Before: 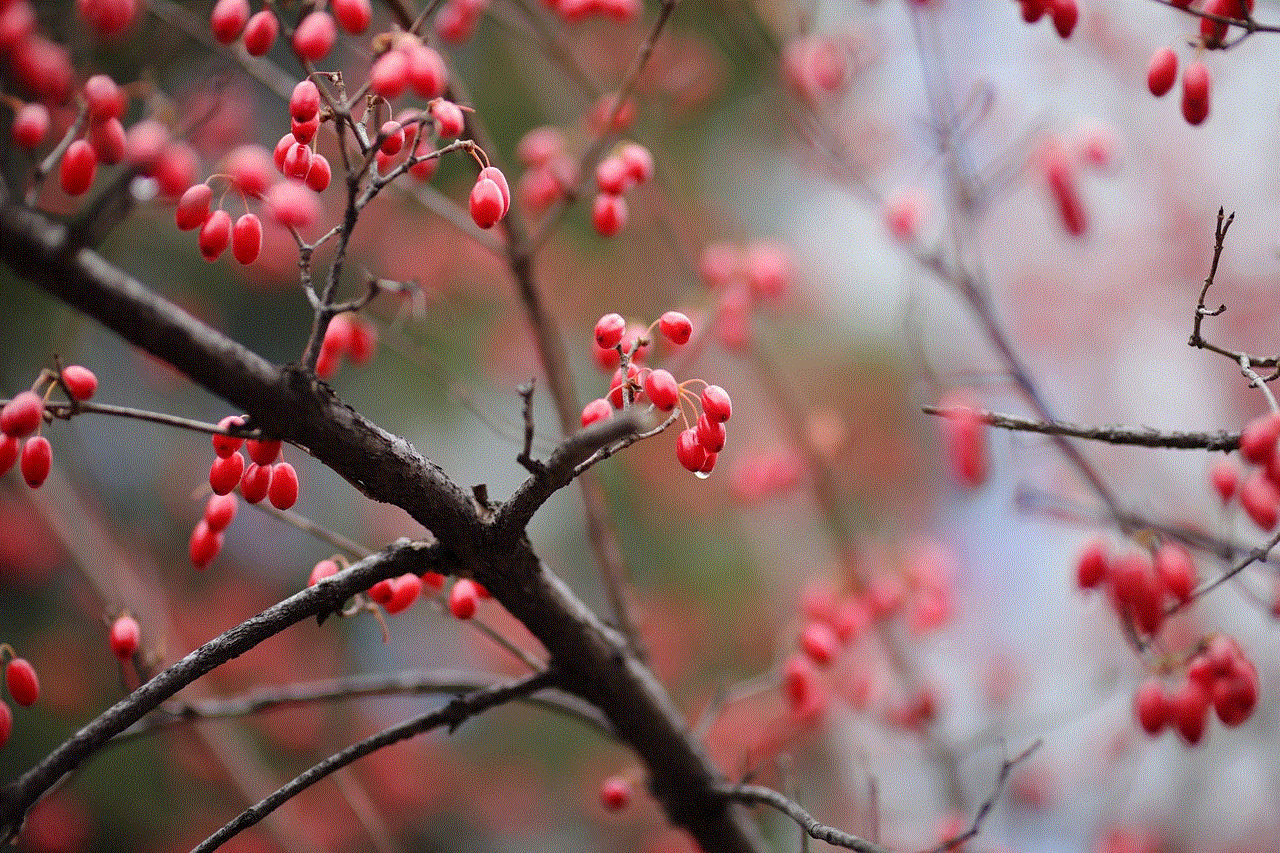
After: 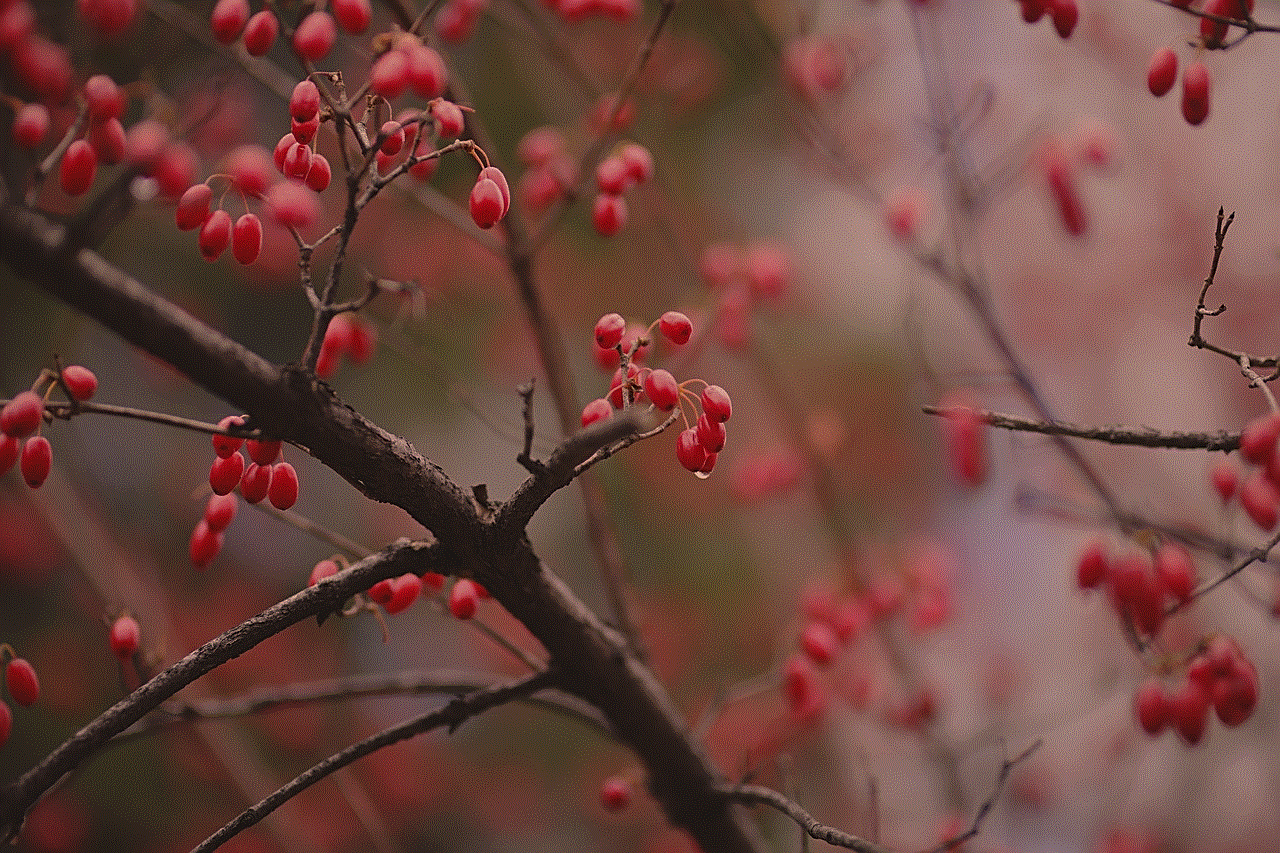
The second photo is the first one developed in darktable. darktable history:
exposure: black level correction -0.016, exposure -1.086 EV, compensate highlight preservation false
sharpen: on, module defaults
color correction: highlights a* 21.65, highlights b* 21.89
tone curve: curves: ch0 [(0, 0) (0.077, 0.082) (0.765, 0.73) (1, 1)], preserve colors none
